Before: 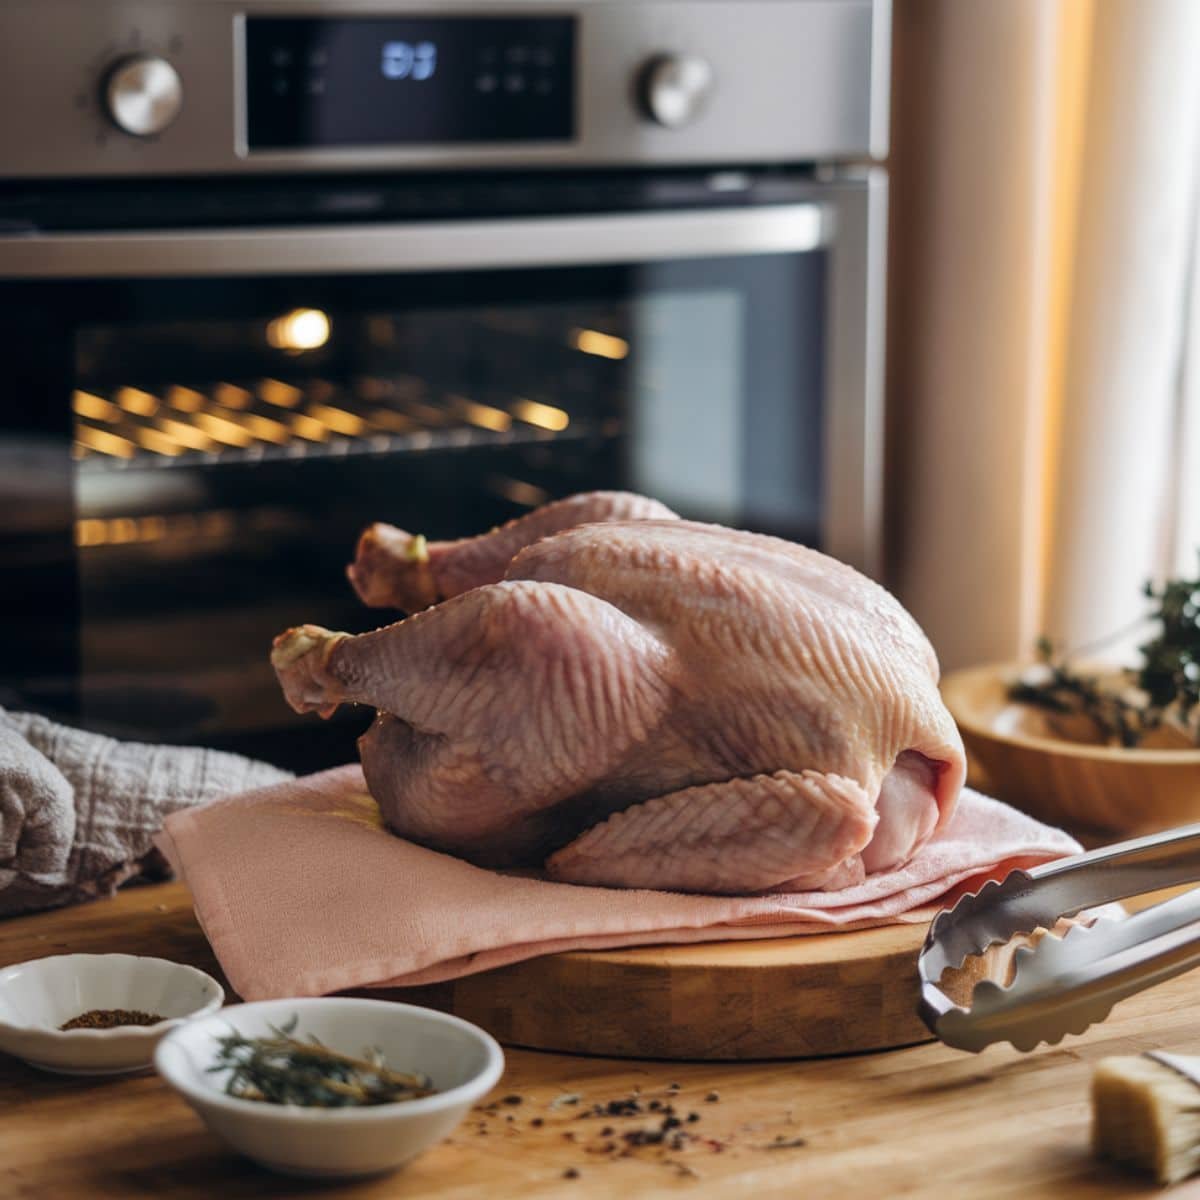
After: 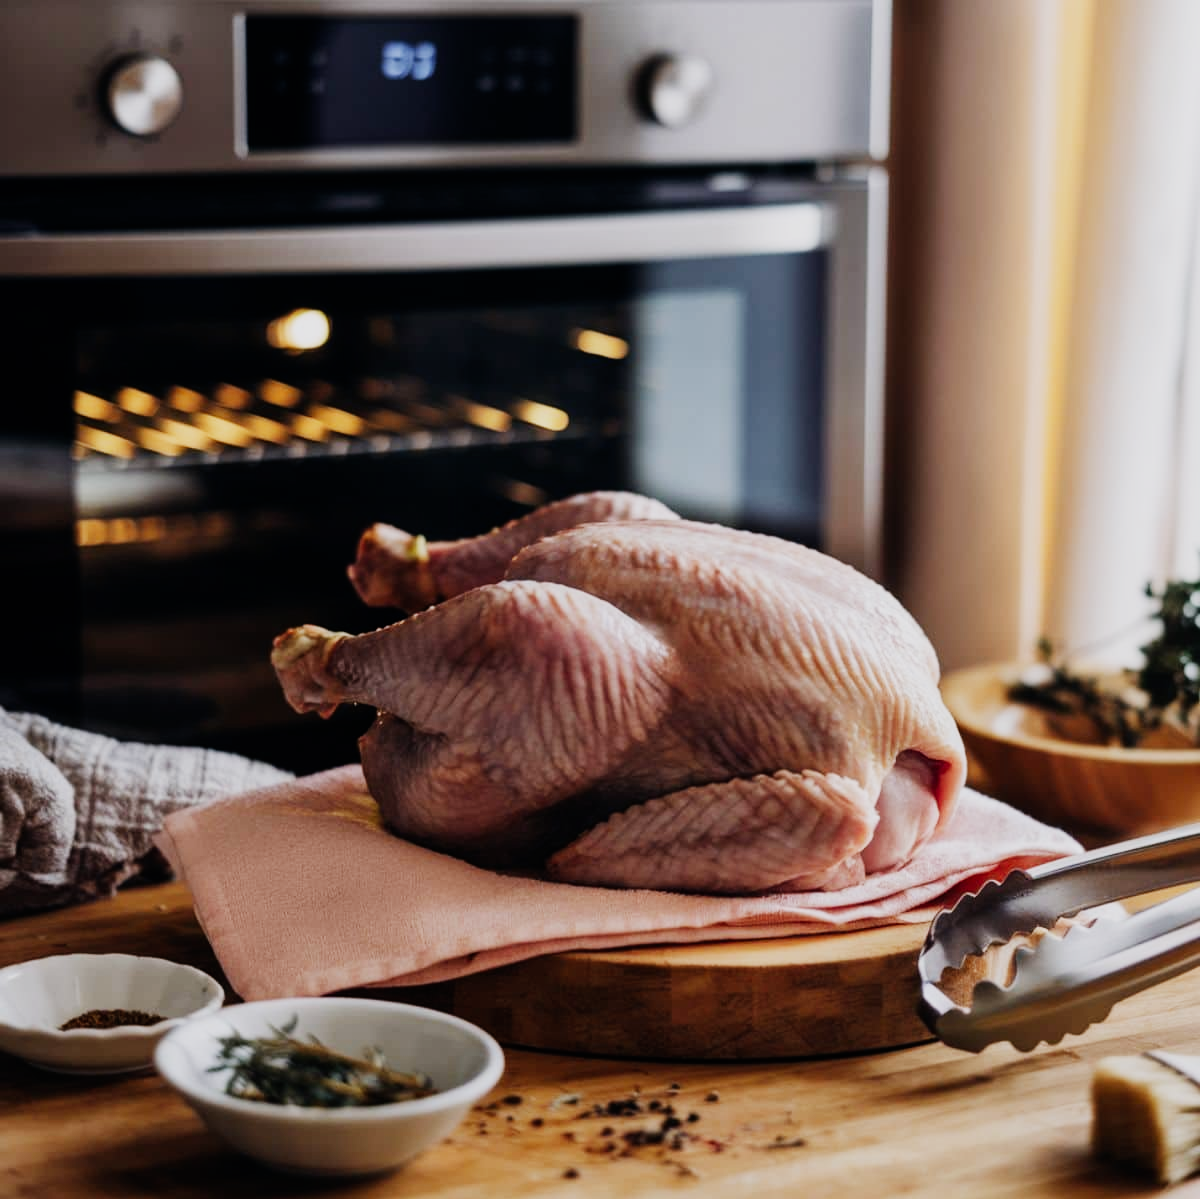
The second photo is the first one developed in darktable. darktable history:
crop: bottom 0.071%
sigmoid: contrast 1.7, skew -0.1, preserve hue 0%, red attenuation 0.1, red rotation 0.035, green attenuation 0.1, green rotation -0.017, blue attenuation 0.15, blue rotation -0.052, base primaries Rec2020
white balance: red 1.009, blue 1.027
